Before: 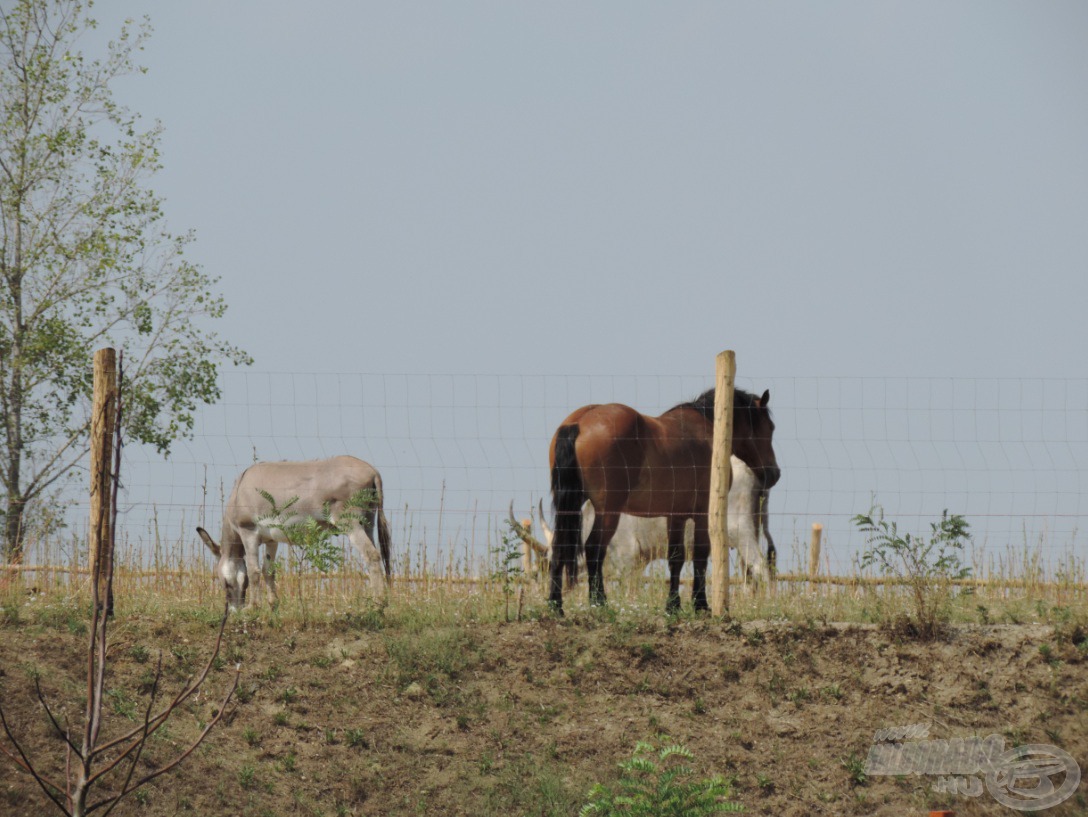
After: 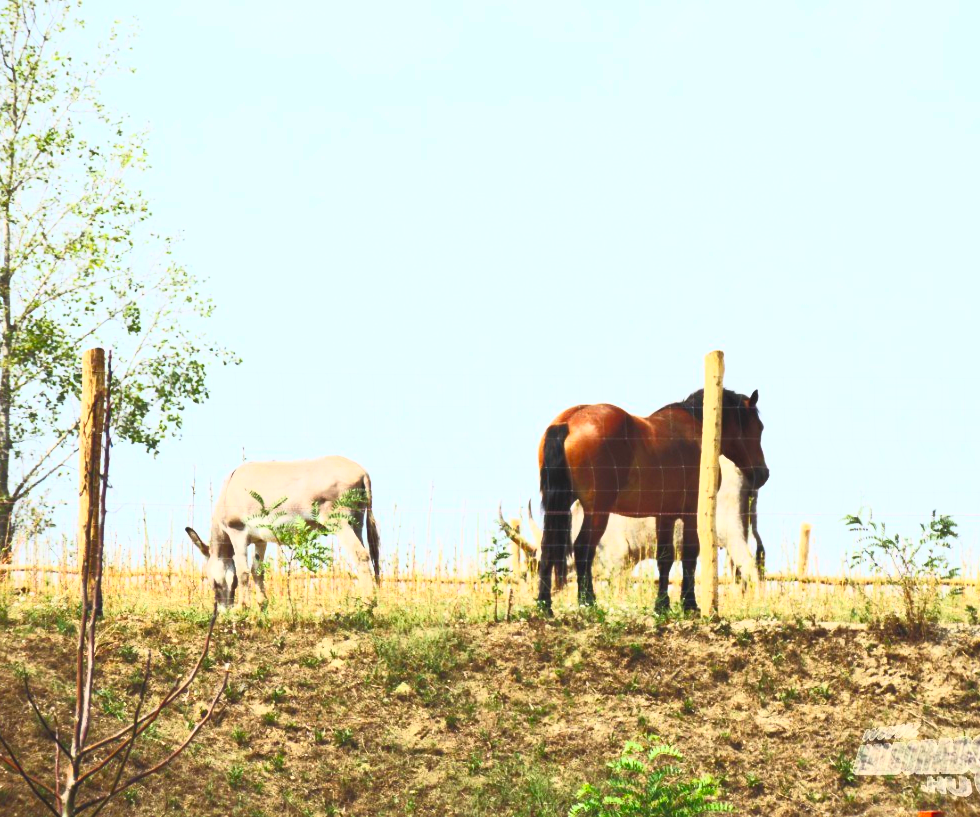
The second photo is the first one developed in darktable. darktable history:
crop and rotate: left 1.088%, right 8.807%
contrast brightness saturation: contrast 1, brightness 1, saturation 1
